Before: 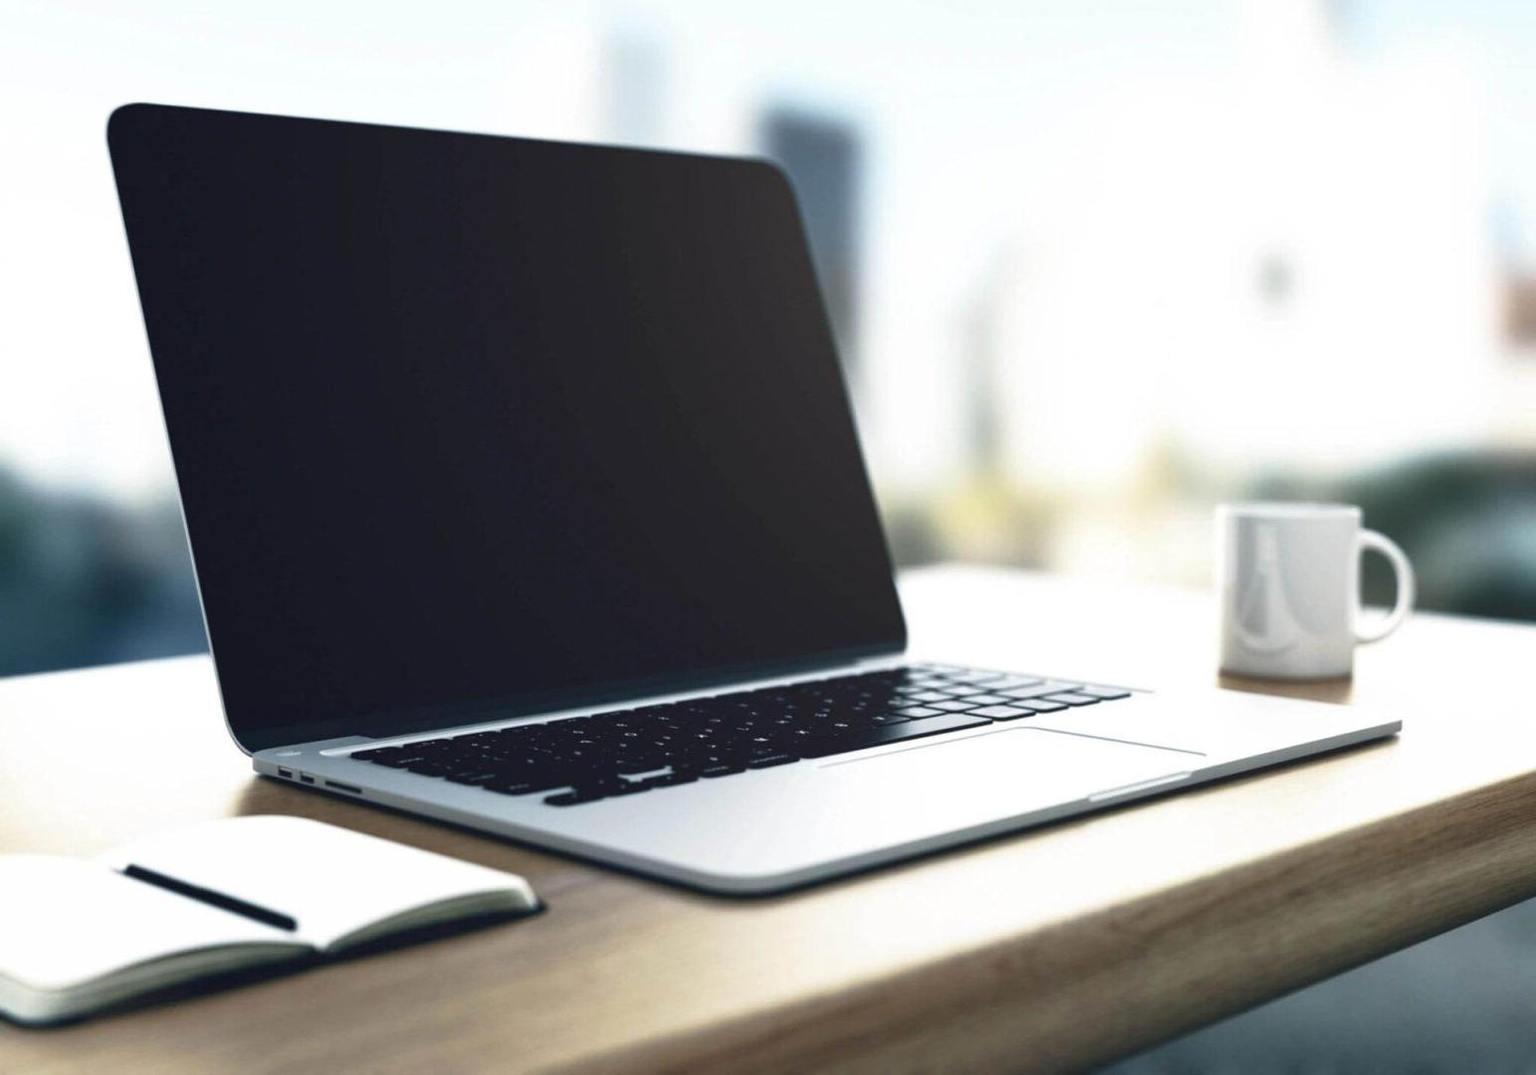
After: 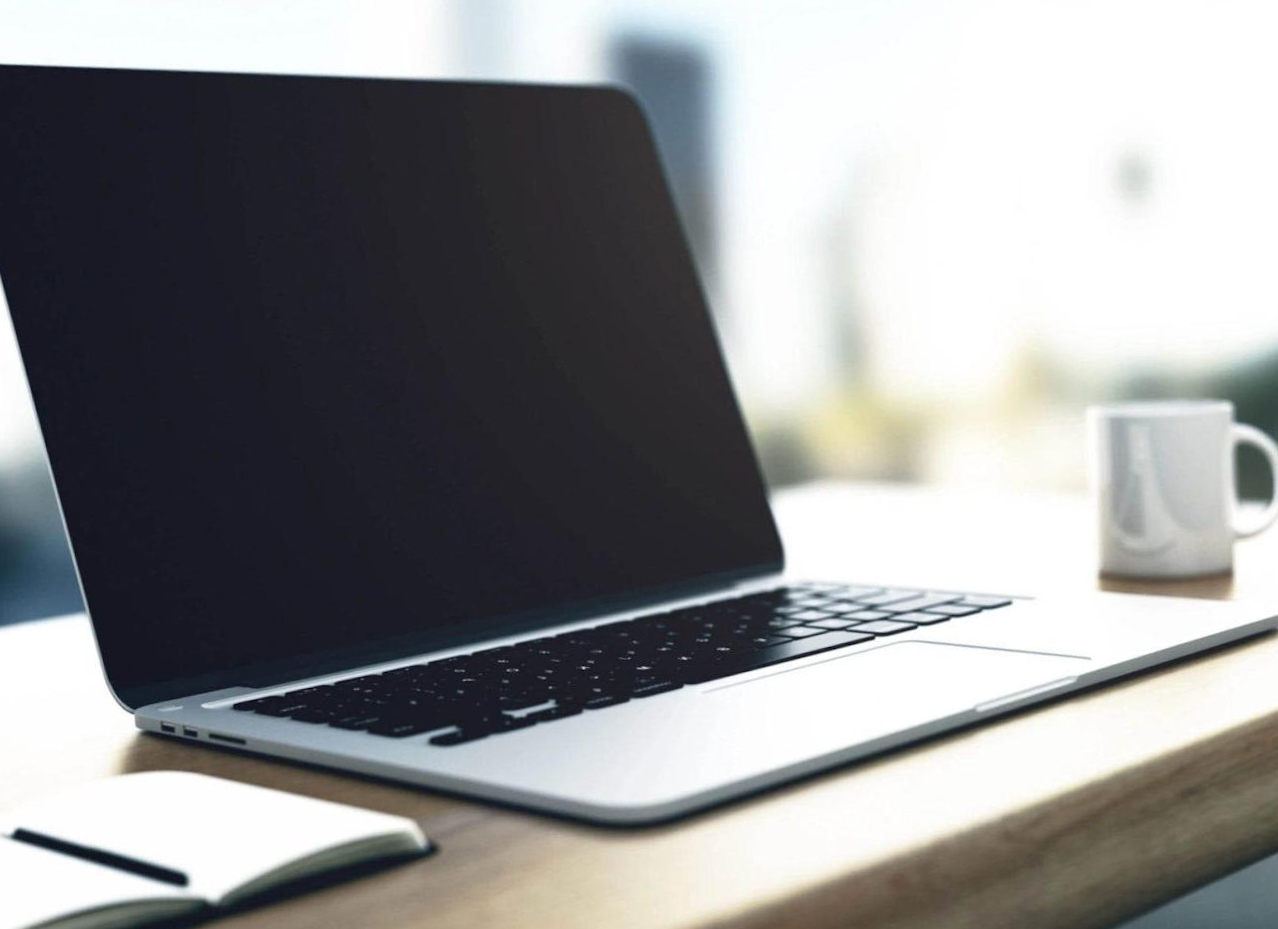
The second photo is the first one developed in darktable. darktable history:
crop and rotate: left 10.071%, top 10.071%, right 10.02%, bottom 10.02%
rotate and perspective: rotation -3.18°, automatic cropping off
